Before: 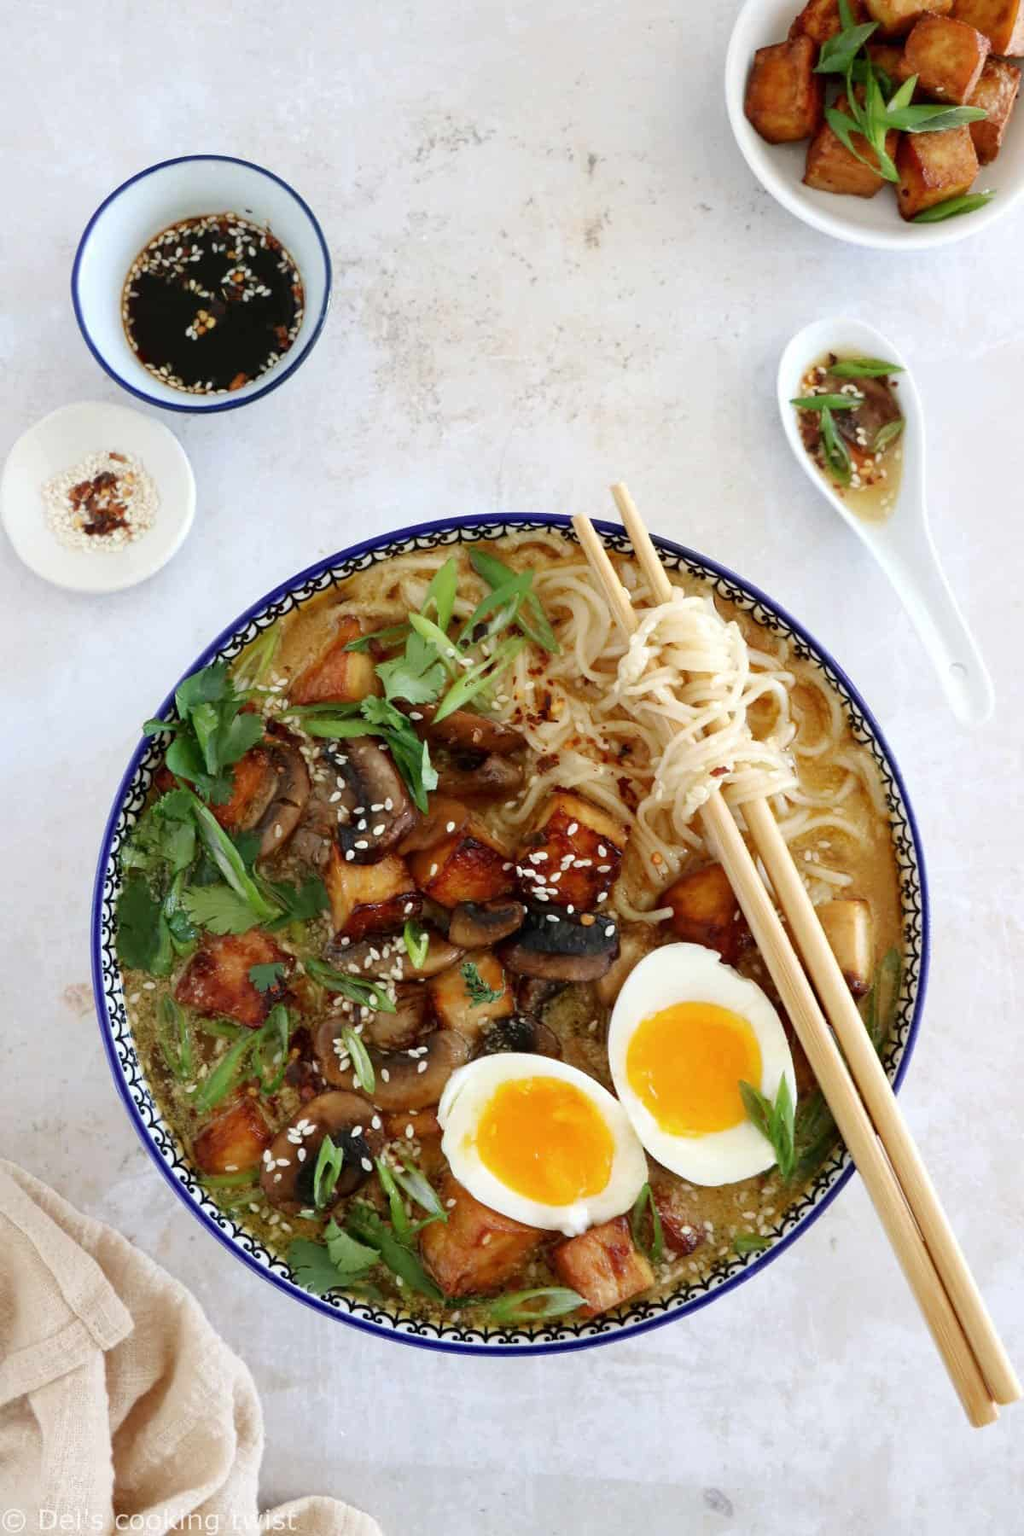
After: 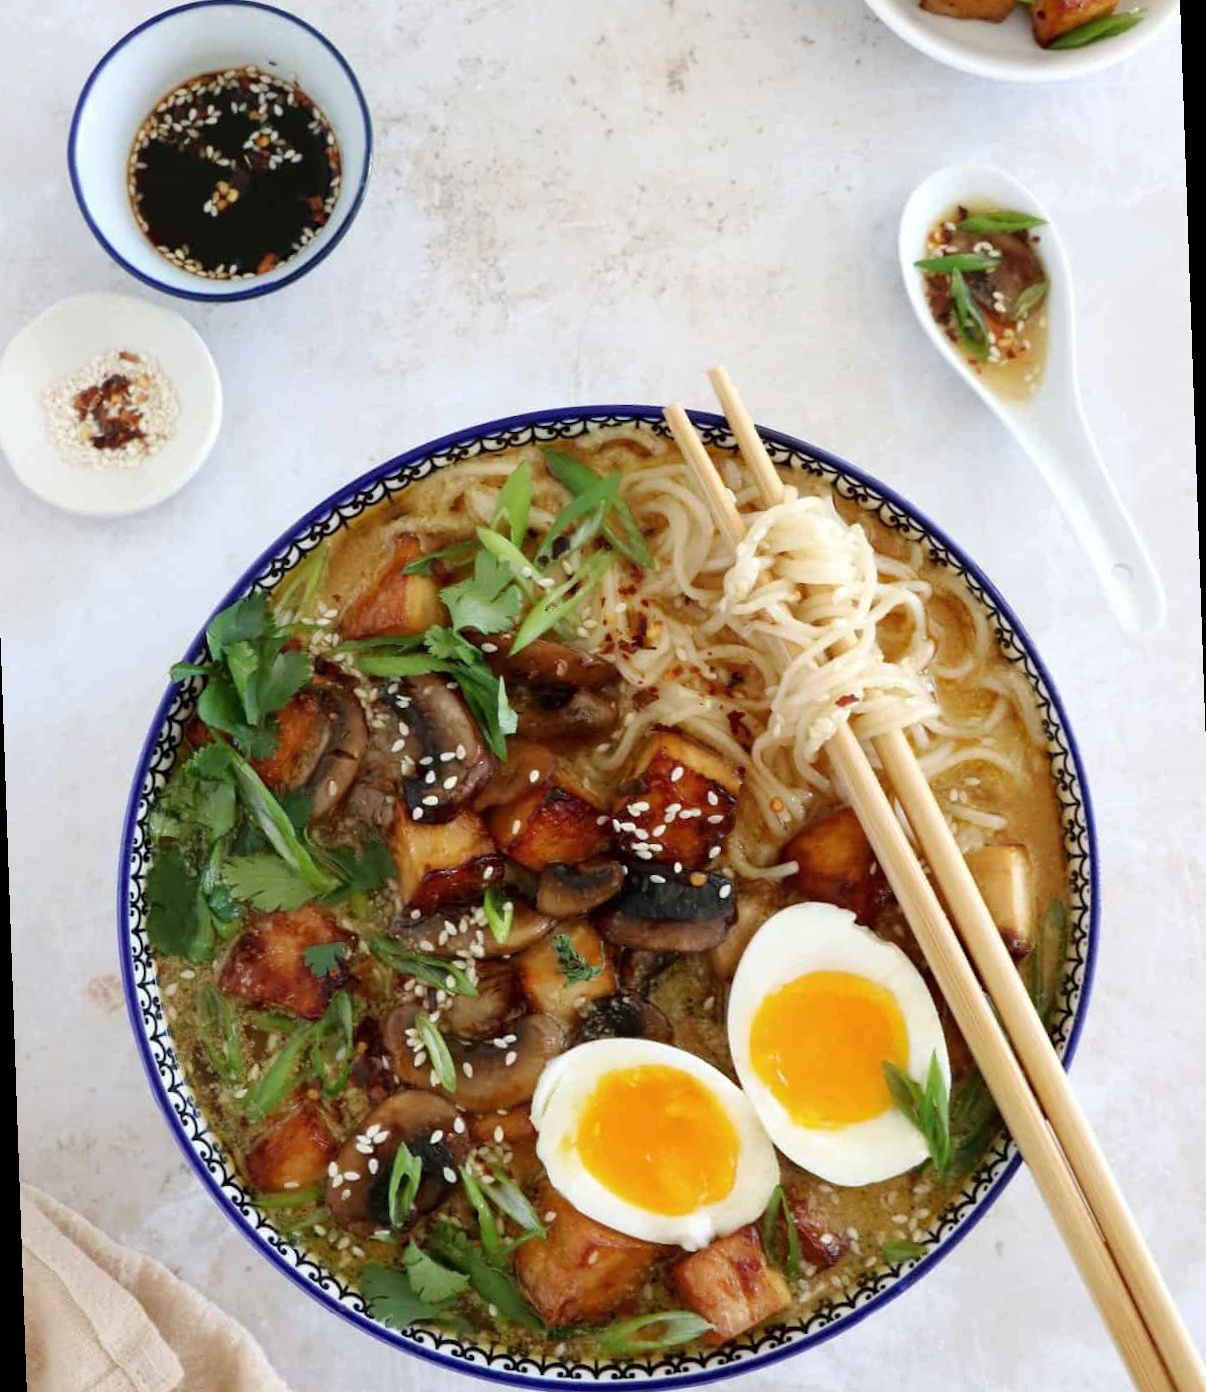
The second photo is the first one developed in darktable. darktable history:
rotate and perspective: rotation -2°, crop left 0.022, crop right 0.978, crop top 0.049, crop bottom 0.951
crop: top 7.625%, bottom 8.027%
